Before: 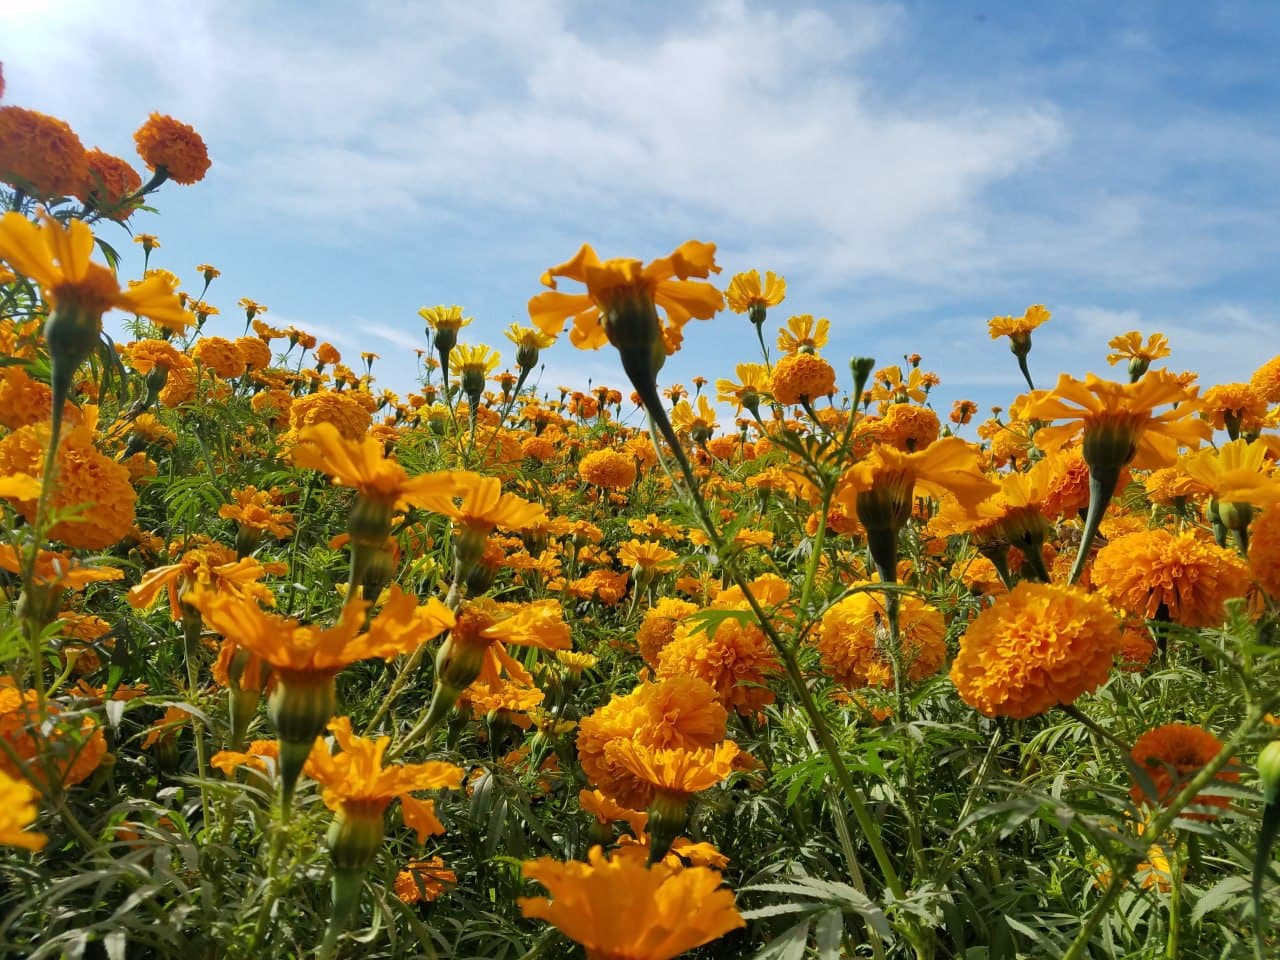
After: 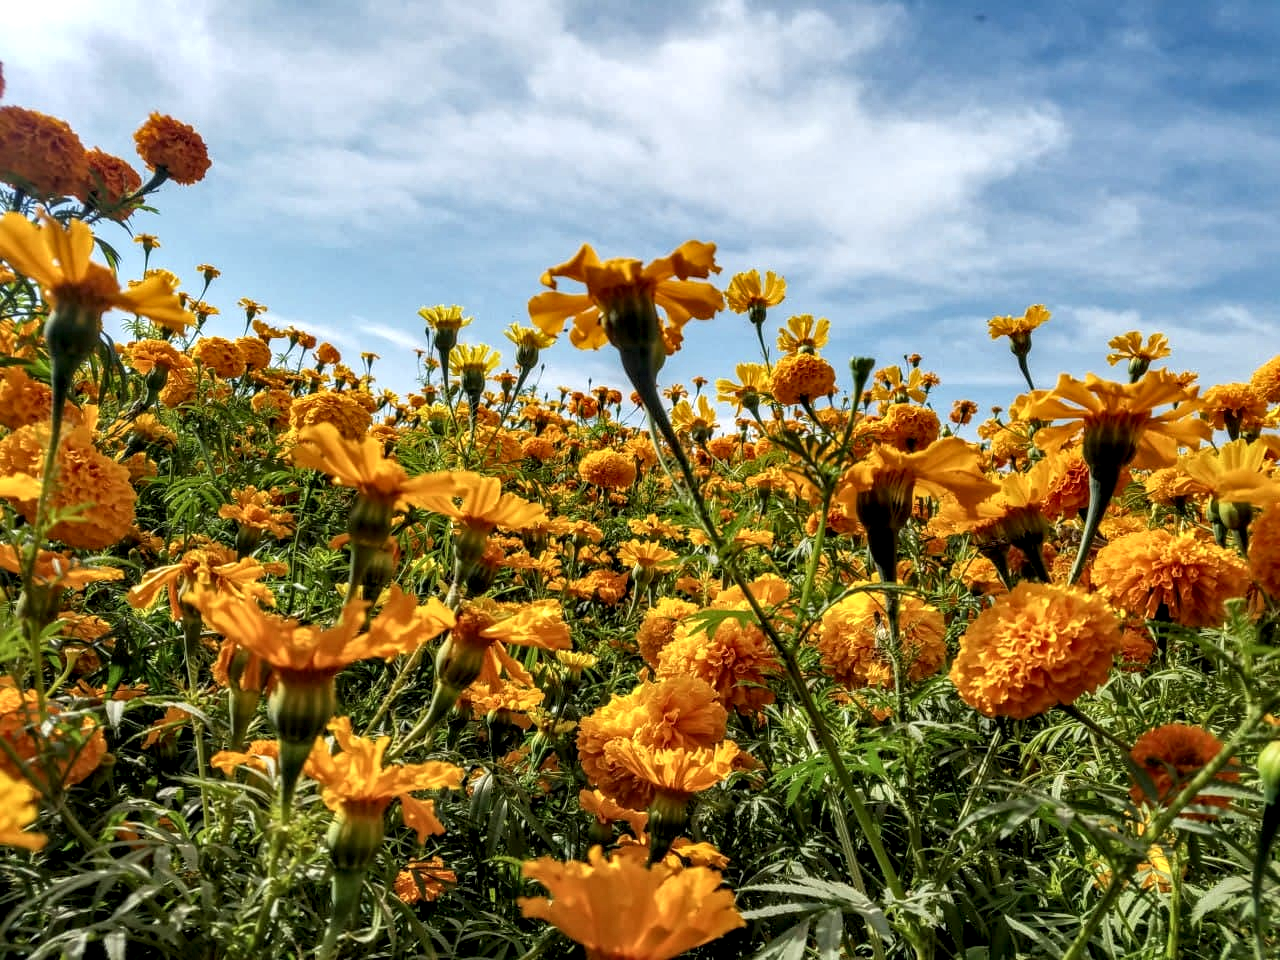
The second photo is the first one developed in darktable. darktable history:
local contrast: highlights 6%, shadows 1%, detail 182%
